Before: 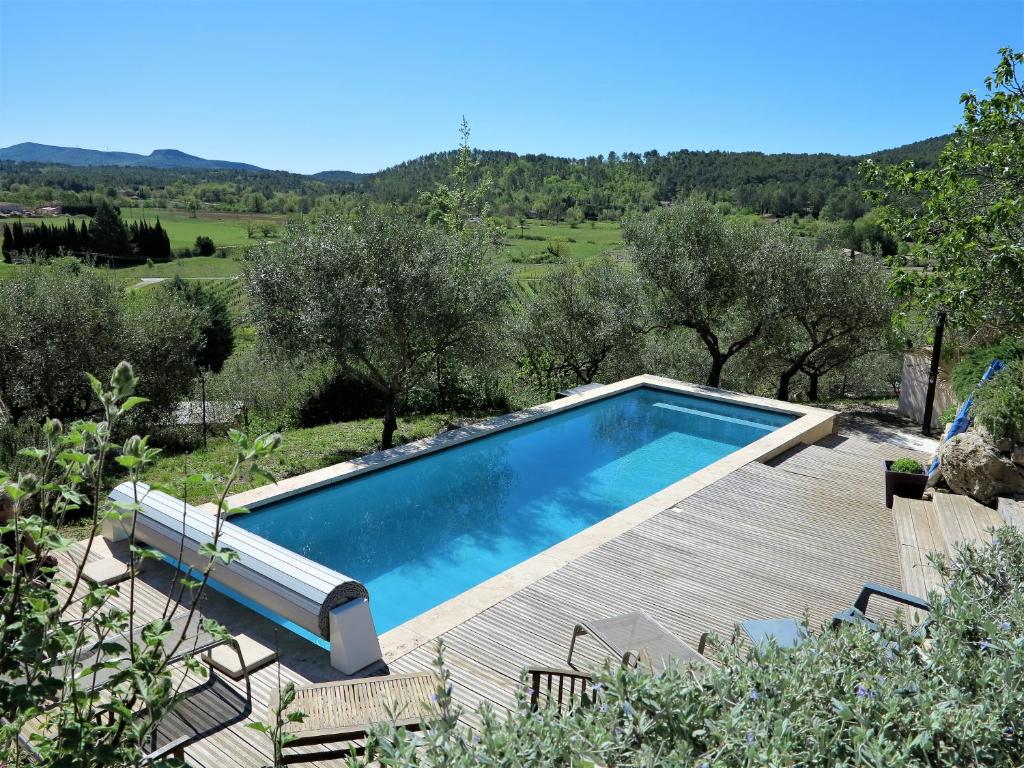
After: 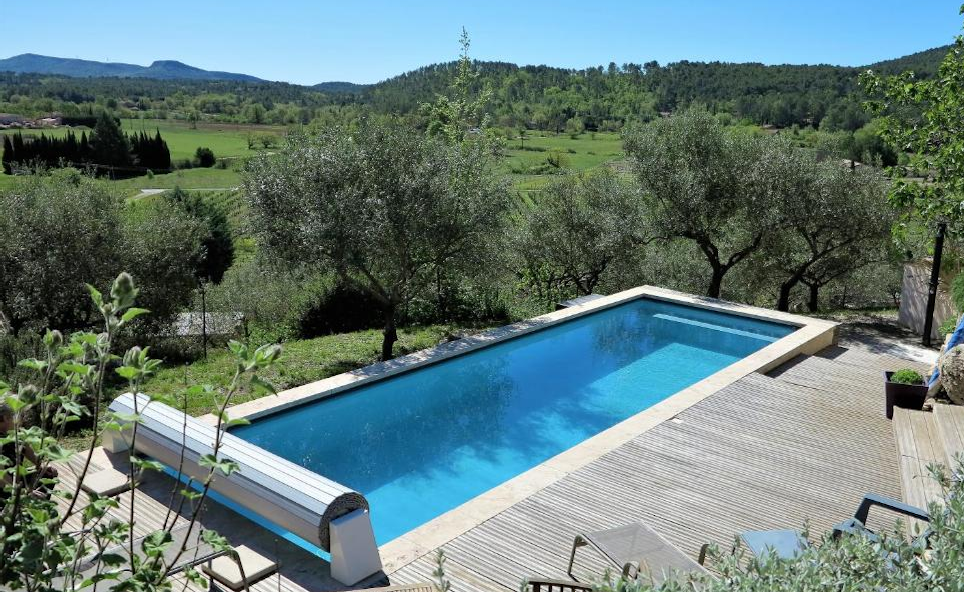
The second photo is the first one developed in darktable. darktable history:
crop and rotate: angle 0.026°, top 11.699%, right 5.814%, bottom 11.166%
